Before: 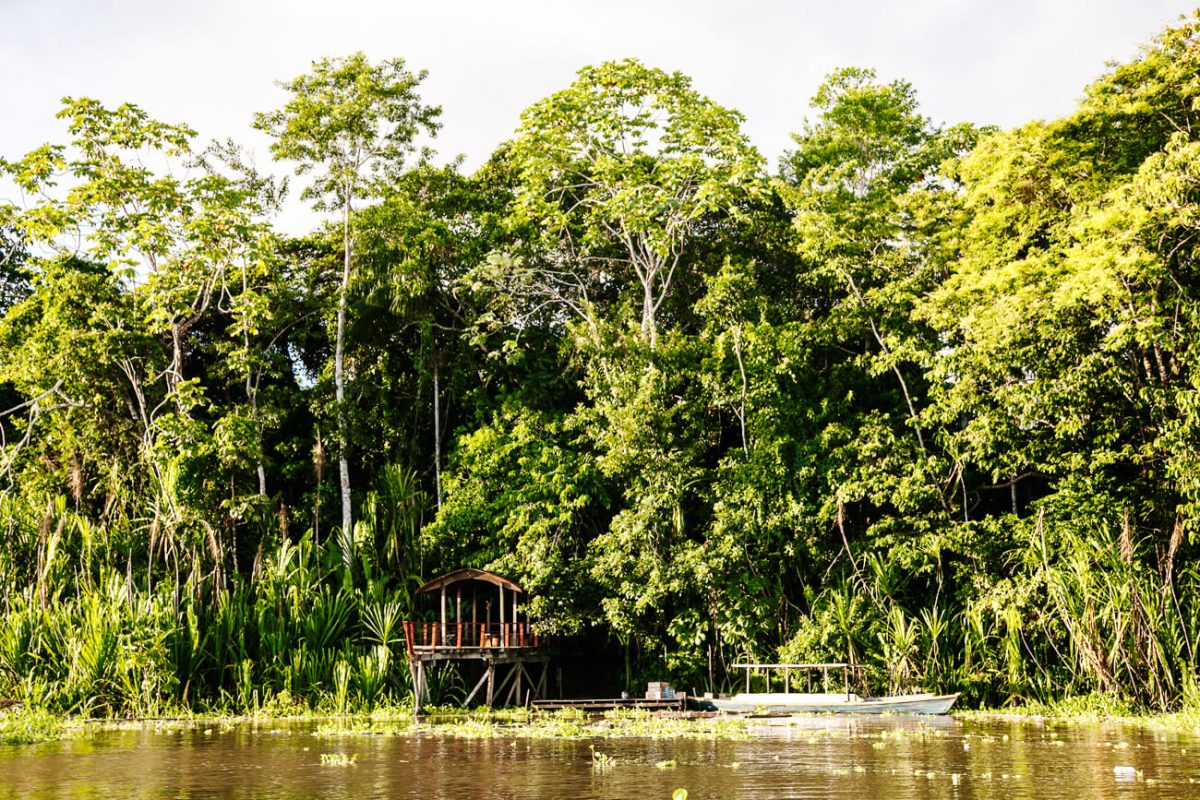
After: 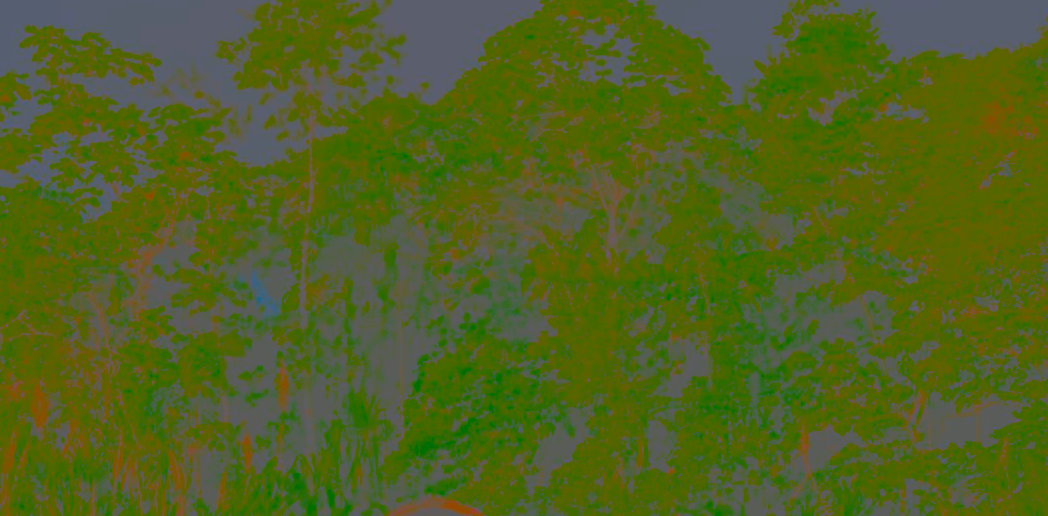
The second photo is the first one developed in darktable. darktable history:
contrast brightness saturation: contrast -0.99, brightness -0.17, saturation 0.75
white balance: red 0.983, blue 1.036
crop: left 3.015%, top 8.969%, right 9.647%, bottom 26.457%
local contrast: on, module defaults
